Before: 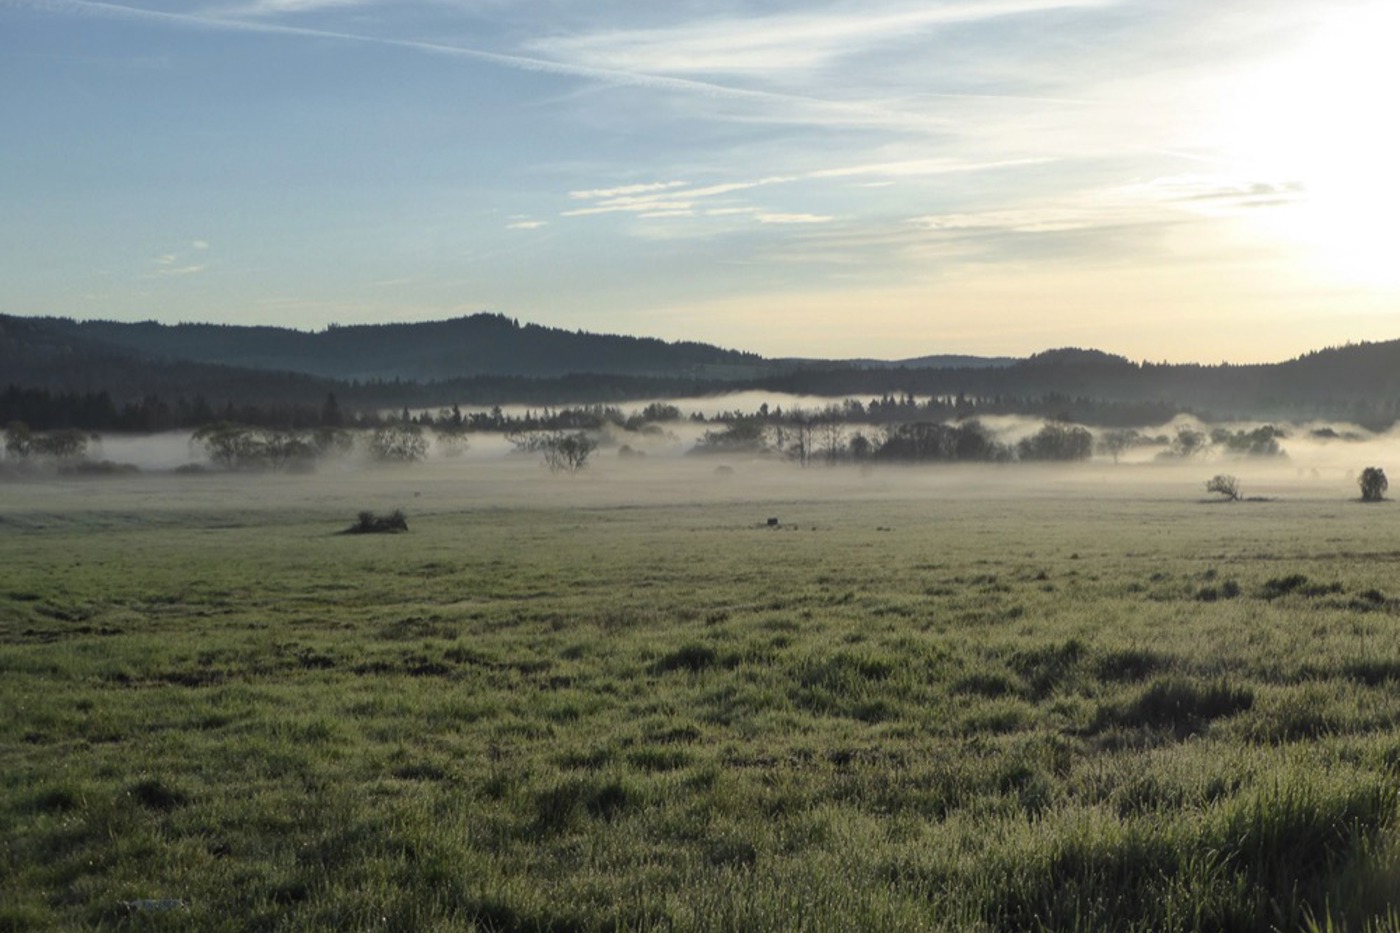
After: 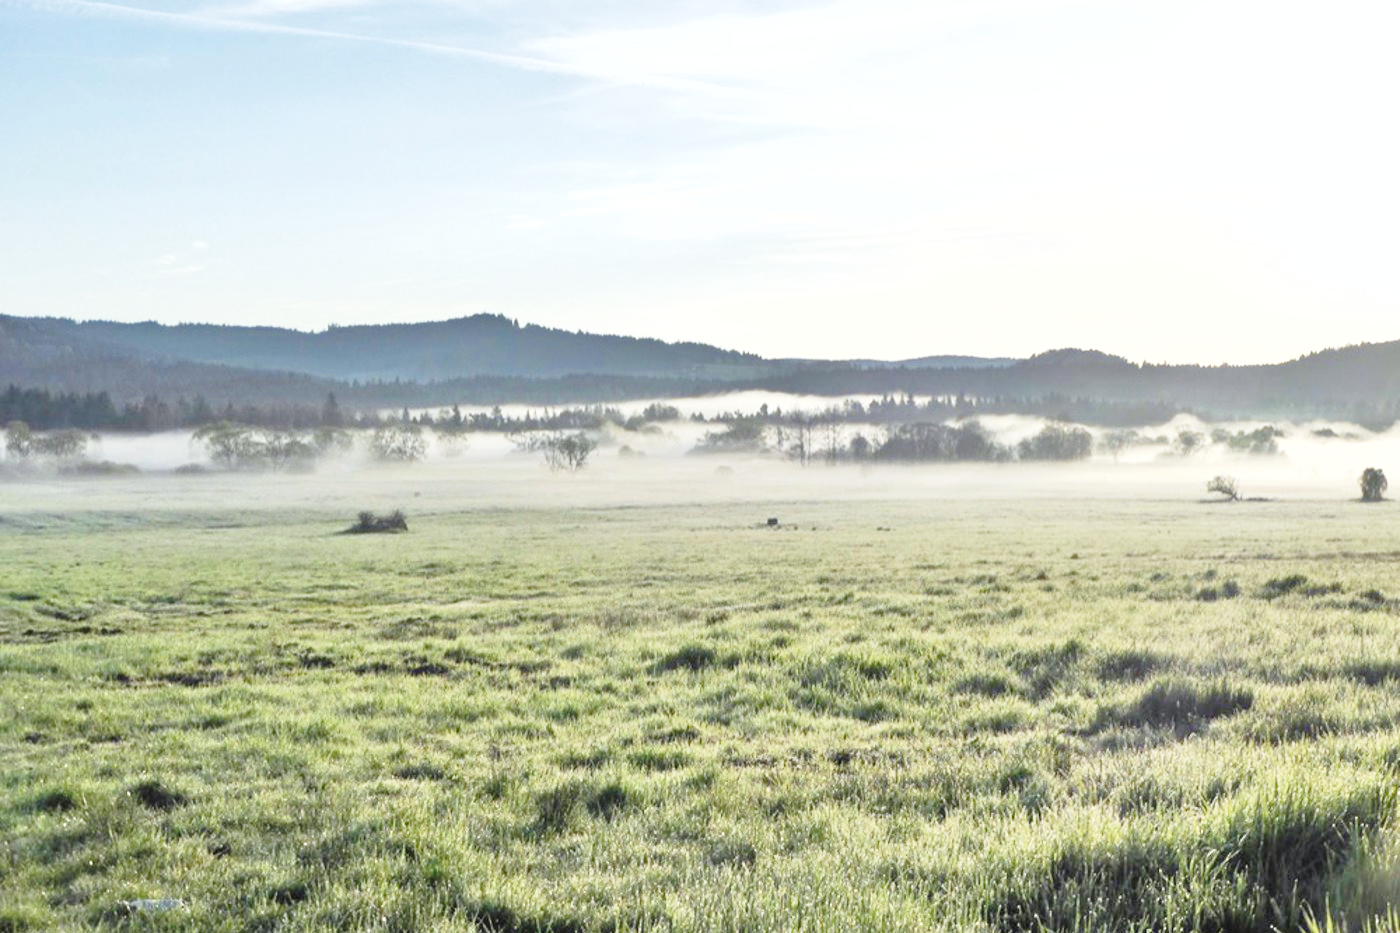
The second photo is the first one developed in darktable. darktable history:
exposure: black level correction 0, exposure 0.7 EV, compensate exposure bias true, compensate highlight preservation false
base curve: curves: ch0 [(0, 0) (0.028, 0.03) (0.121, 0.232) (0.46, 0.748) (0.859, 0.968) (1, 1)], preserve colors none
white balance: red 0.98, blue 1.034
tone equalizer: -7 EV 0.15 EV, -6 EV 0.6 EV, -5 EV 1.15 EV, -4 EV 1.33 EV, -3 EV 1.15 EV, -2 EV 0.6 EV, -1 EV 0.15 EV, mask exposure compensation -0.5 EV
shadows and highlights: shadows 29.32, highlights -29.32, low approximation 0.01, soften with gaussian
